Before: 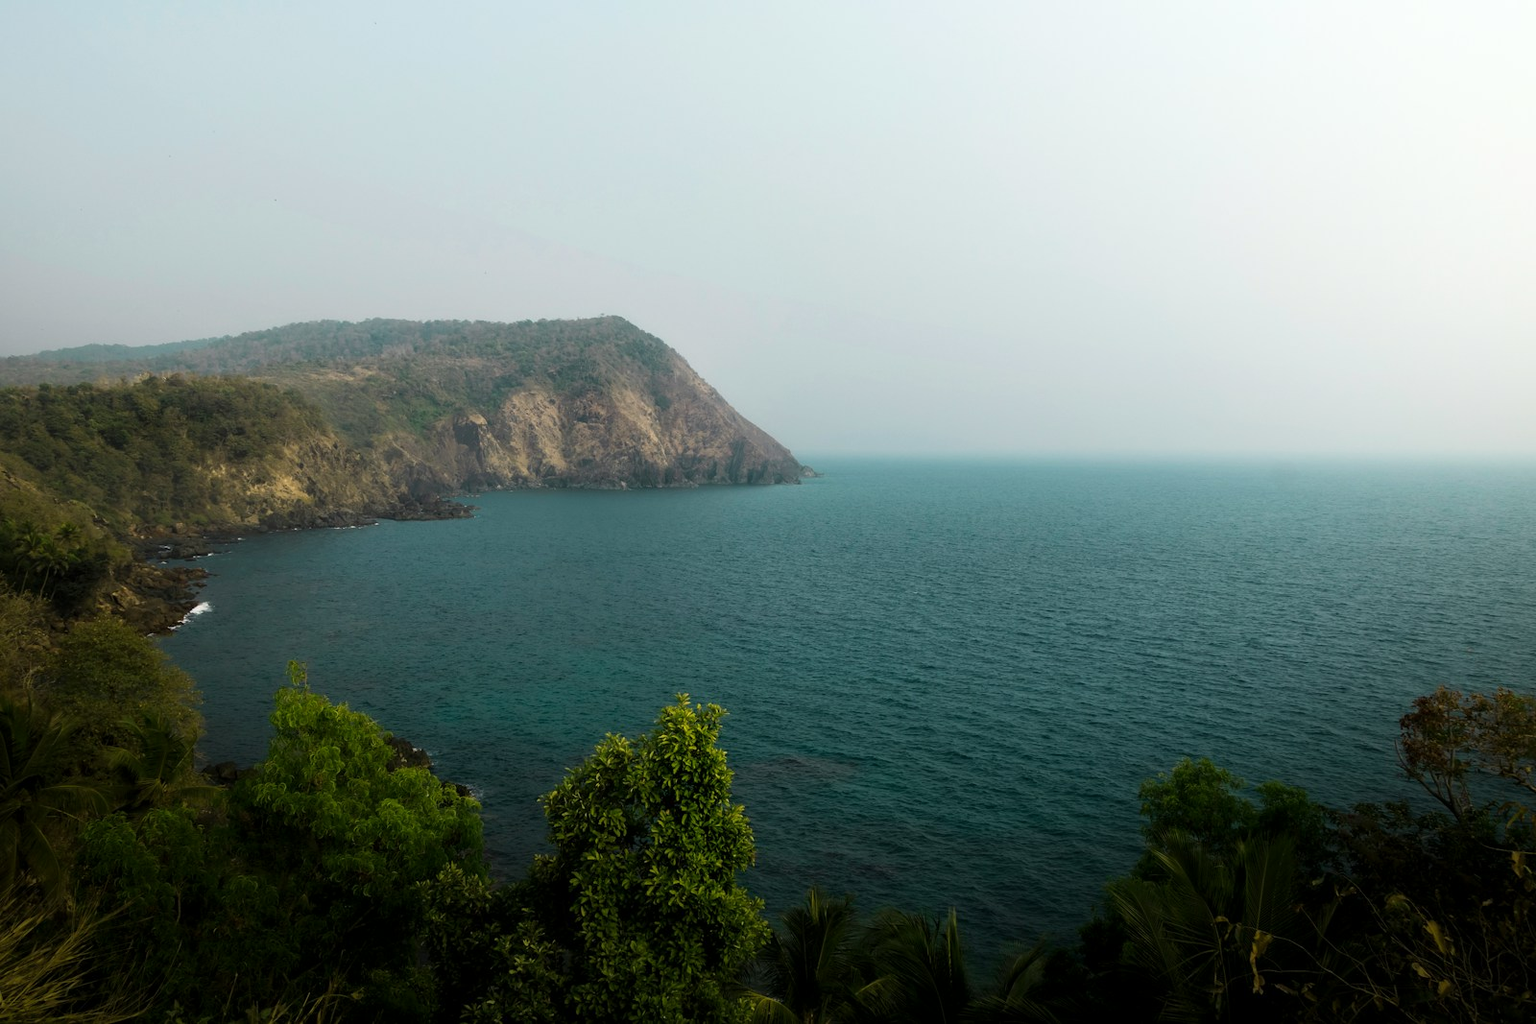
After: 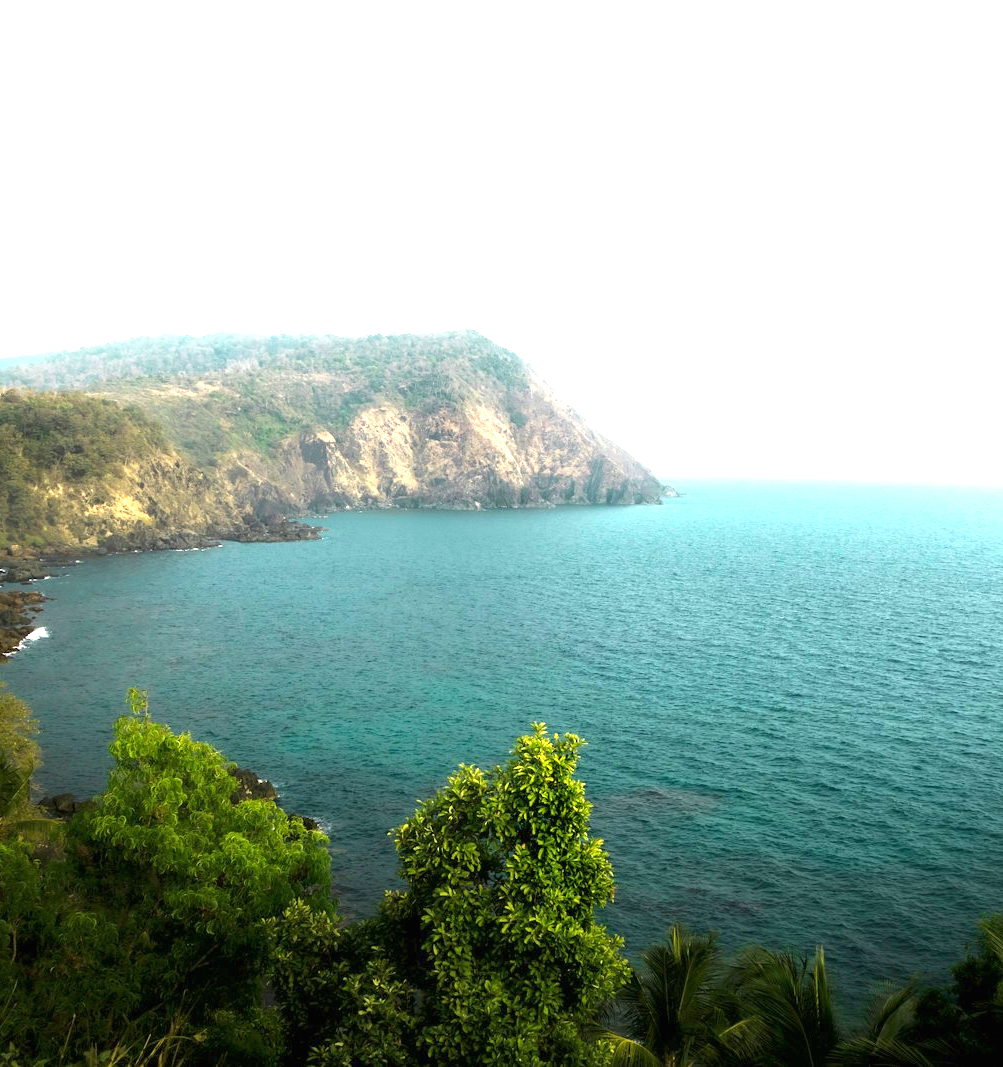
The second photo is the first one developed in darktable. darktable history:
crop: left 10.761%, right 26.545%
exposure: black level correction 0, exposure 1.926 EV, compensate exposure bias true, compensate highlight preservation false
